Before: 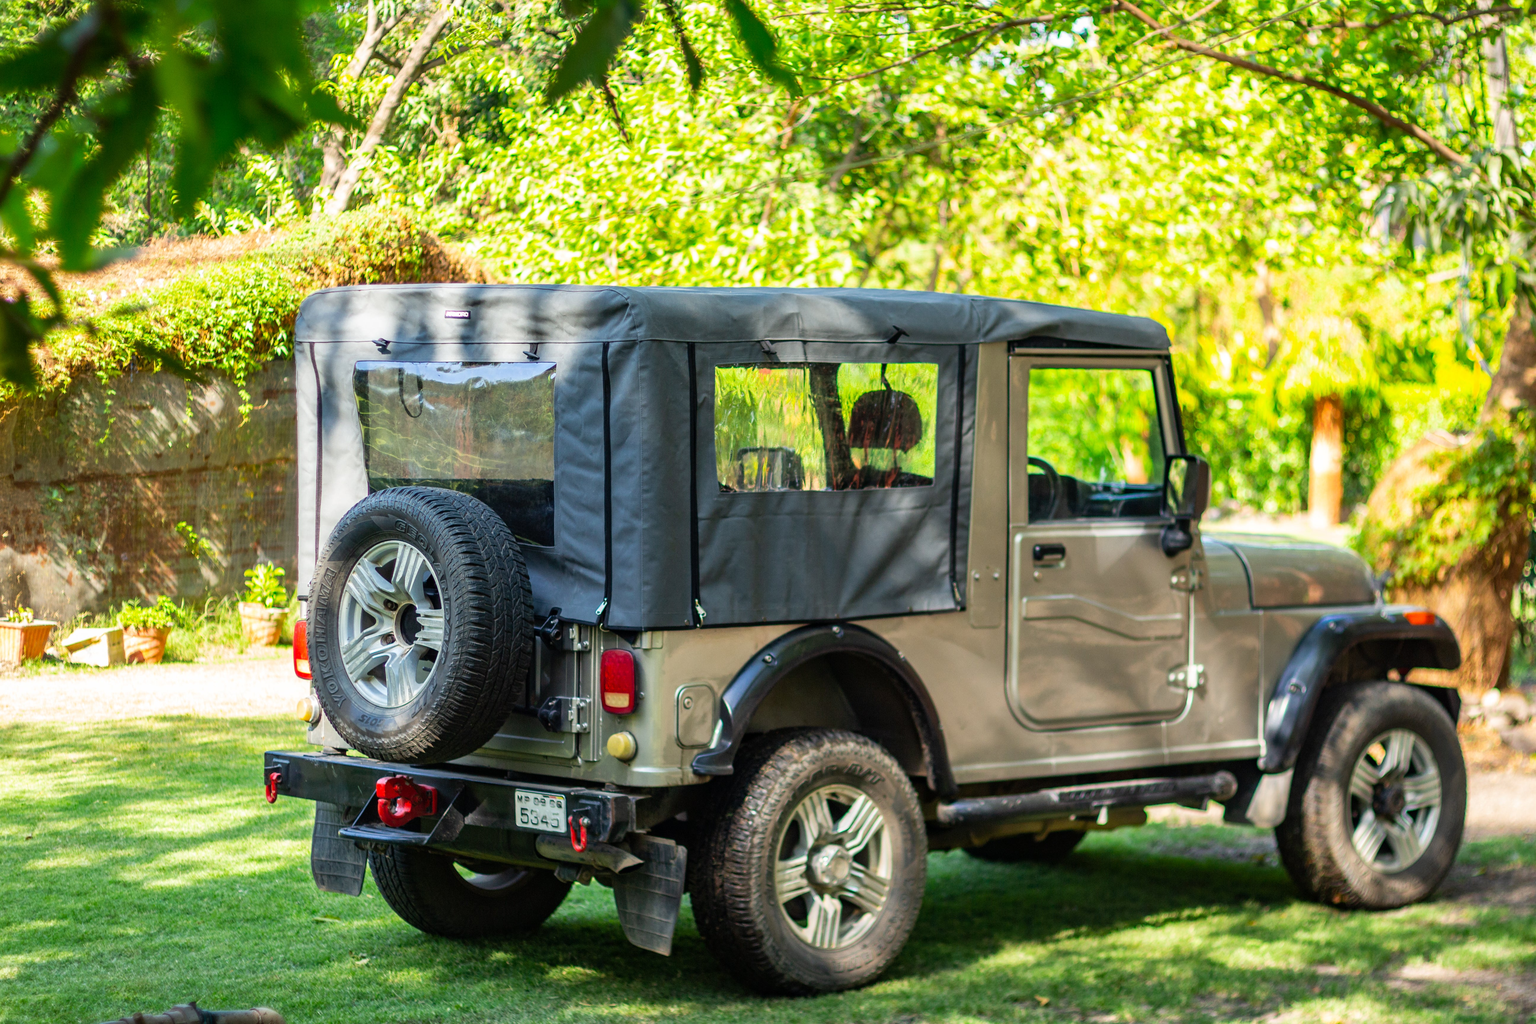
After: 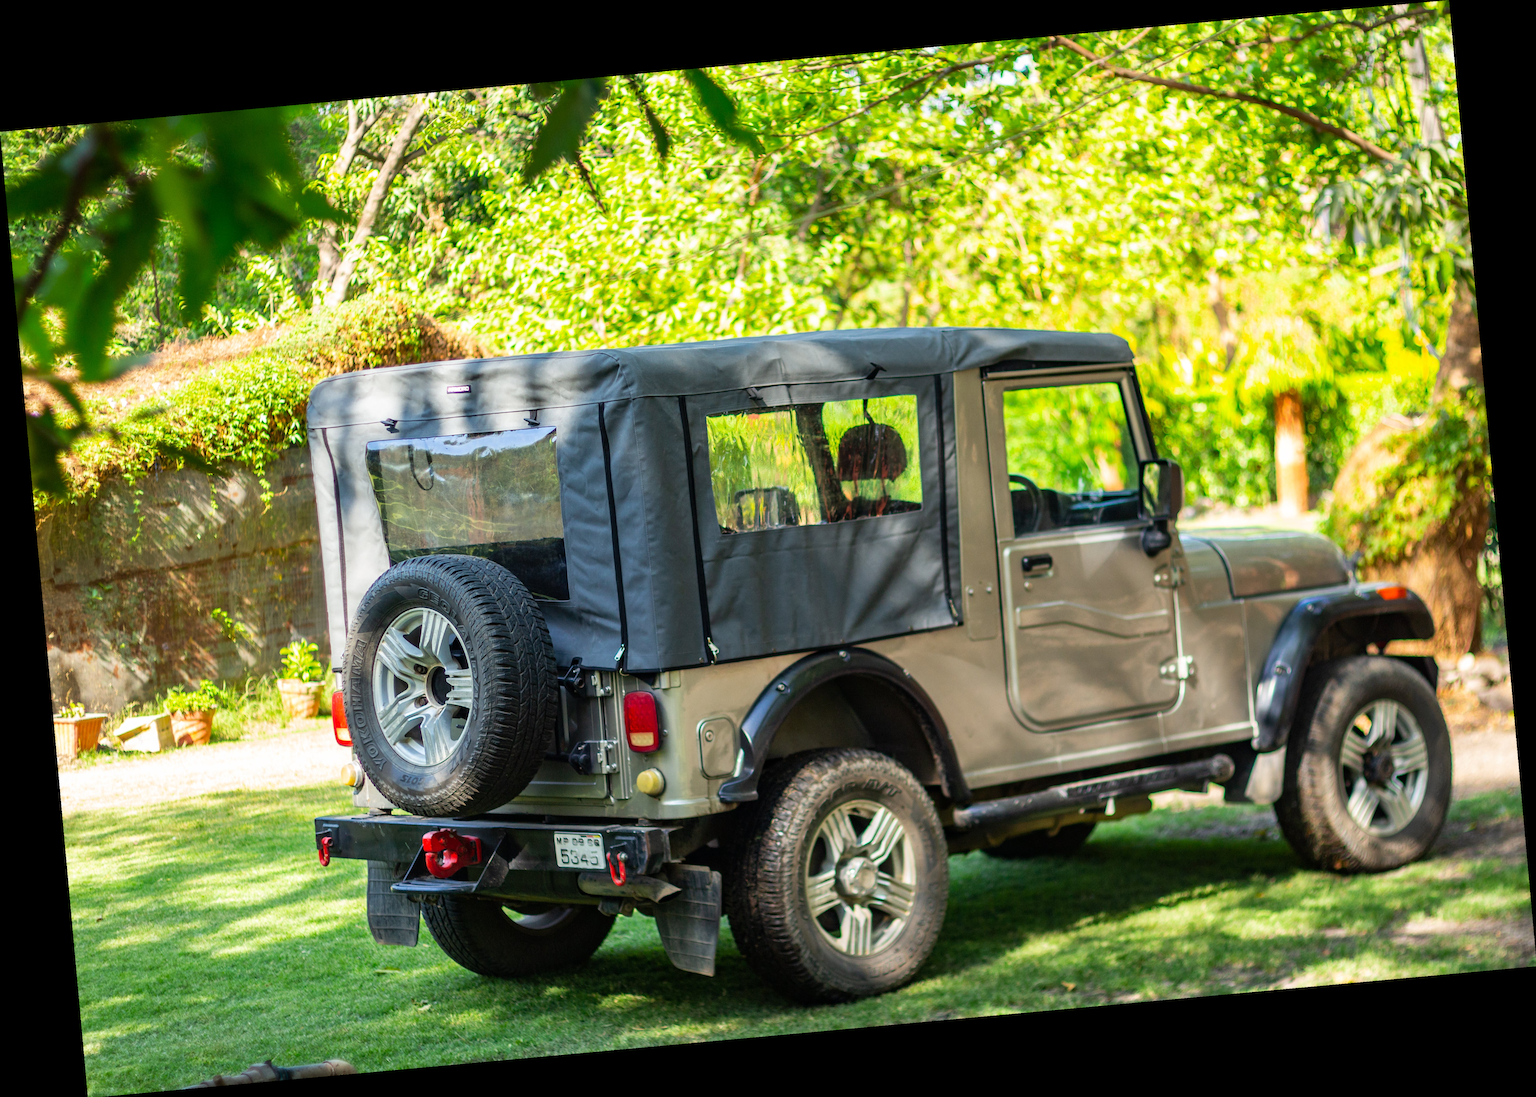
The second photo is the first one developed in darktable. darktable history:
rotate and perspective: rotation -5.2°, automatic cropping off
shadows and highlights: radius 331.84, shadows 53.55, highlights -100, compress 94.63%, highlights color adjustment 73.23%, soften with gaussian
